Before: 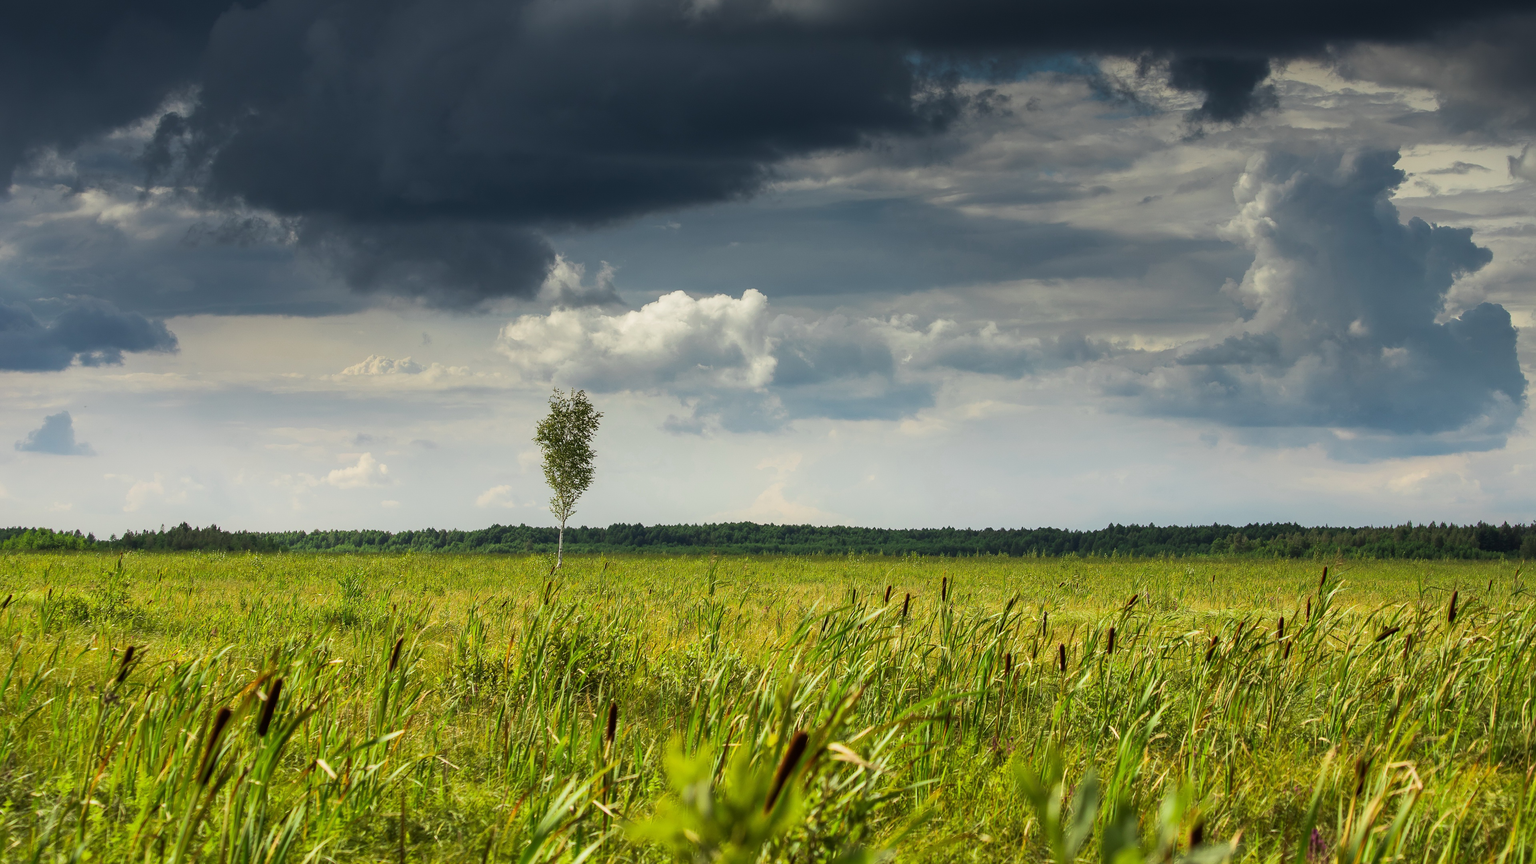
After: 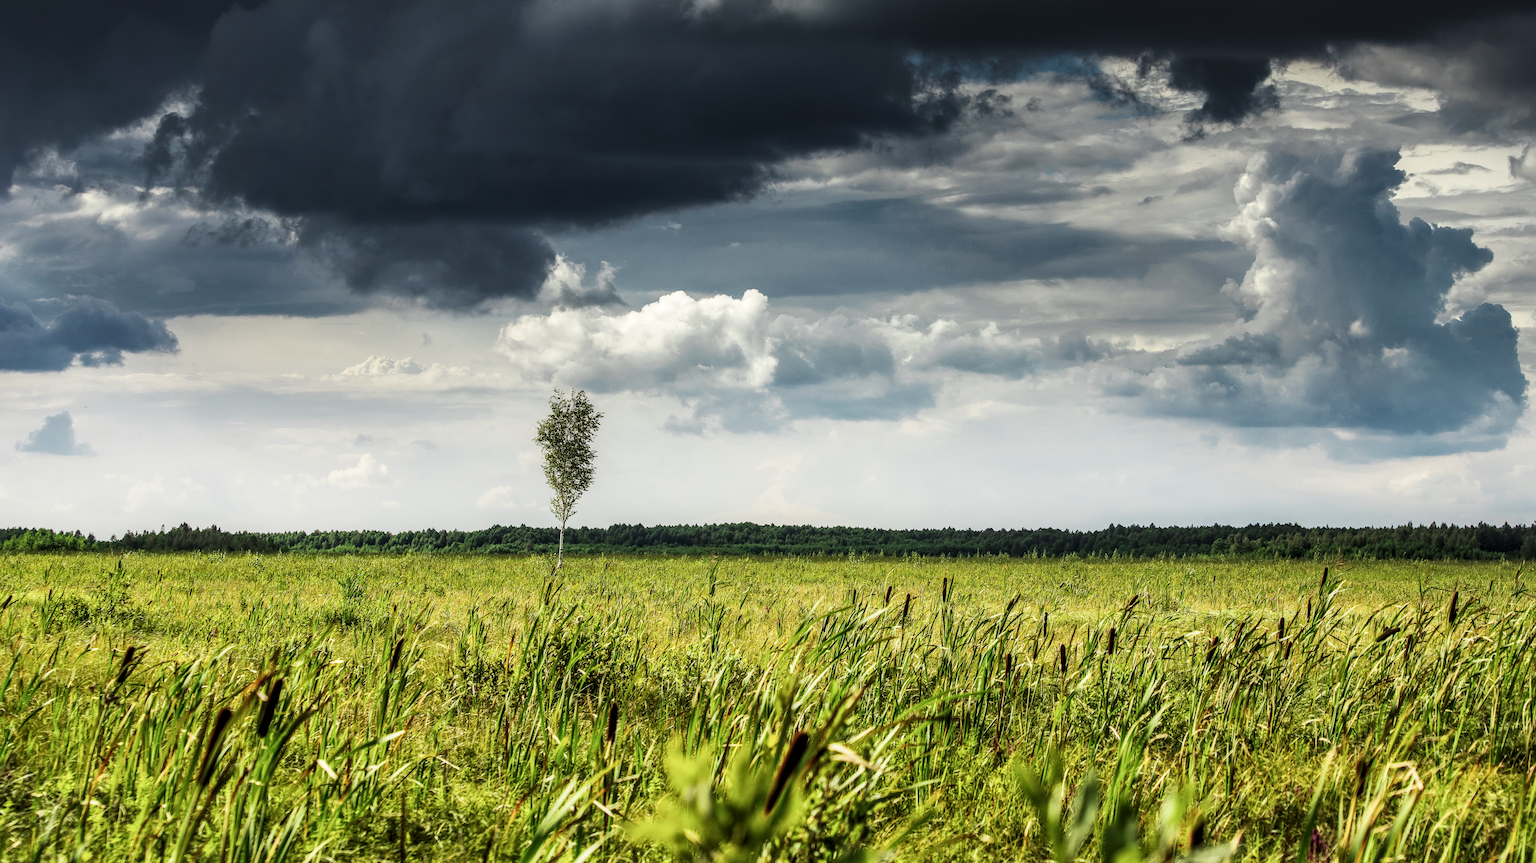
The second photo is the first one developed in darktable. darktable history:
exposure: black level correction -0.03, compensate highlight preservation false
sigmoid: contrast 1.8, skew -0.2, preserve hue 0%, red attenuation 0.1, red rotation 0.035, green attenuation 0.1, green rotation -0.017, blue attenuation 0.15, blue rotation -0.052, base primaries Rec2020
local contrast: highlights 60%, shadows 60%, detail 160%
